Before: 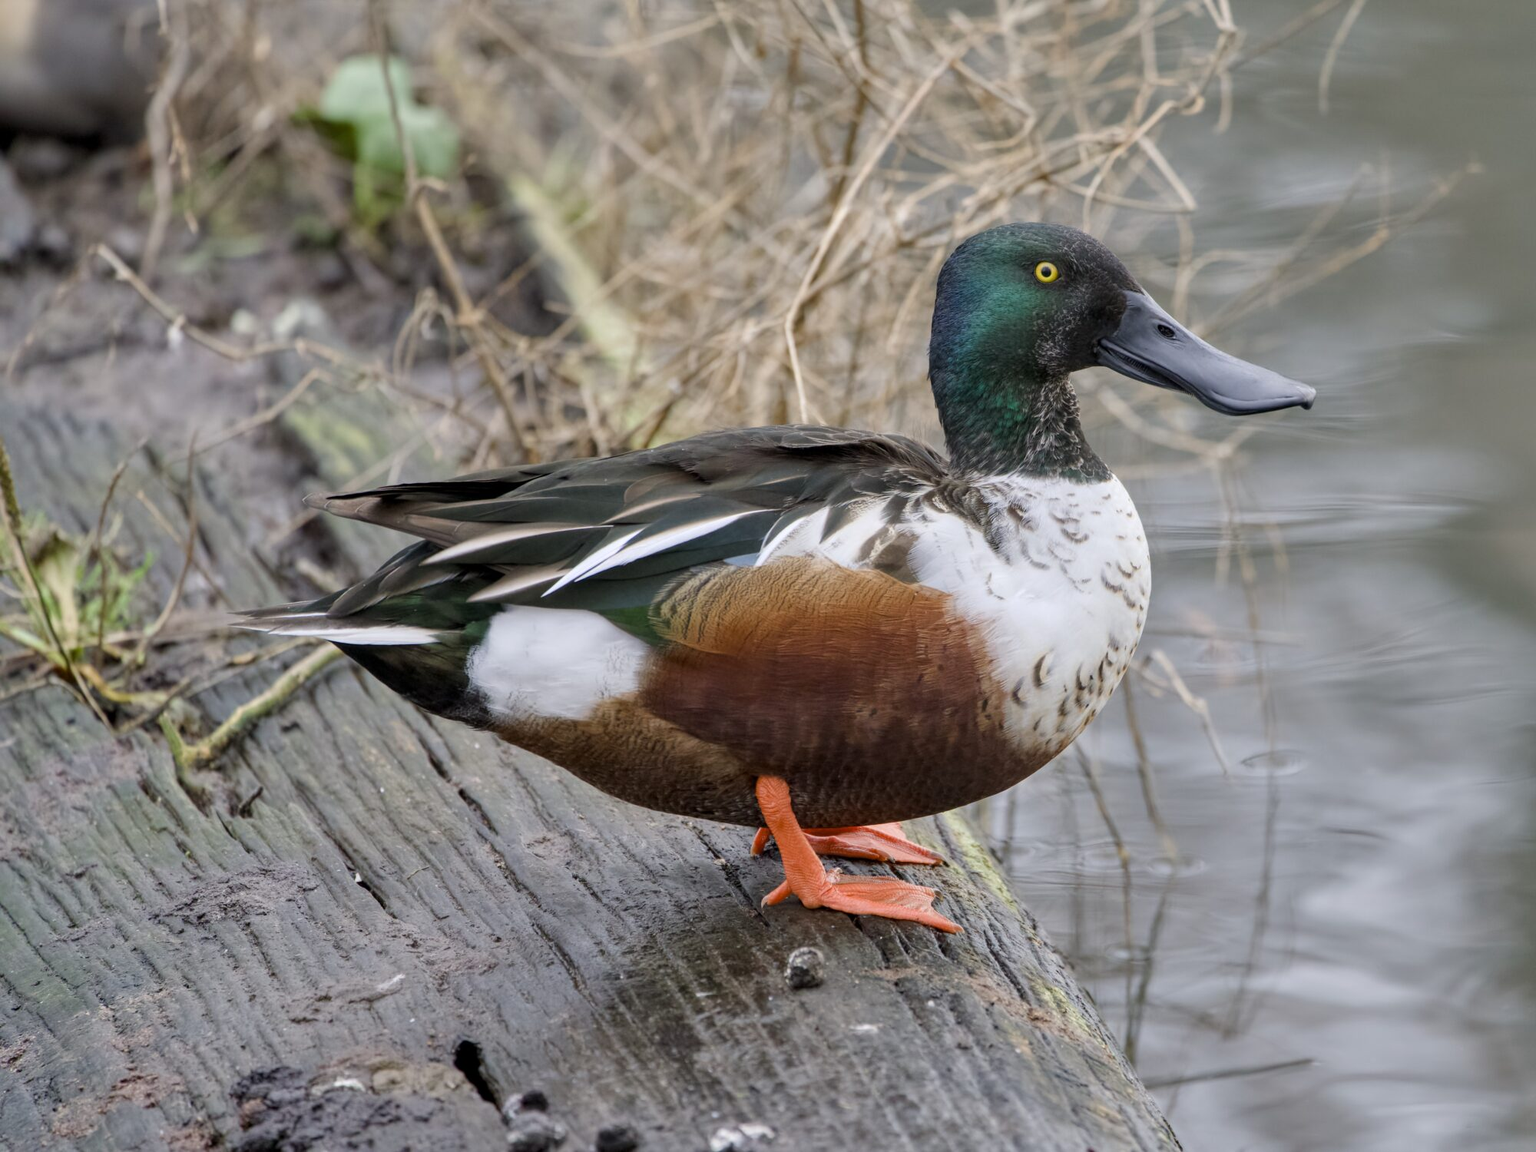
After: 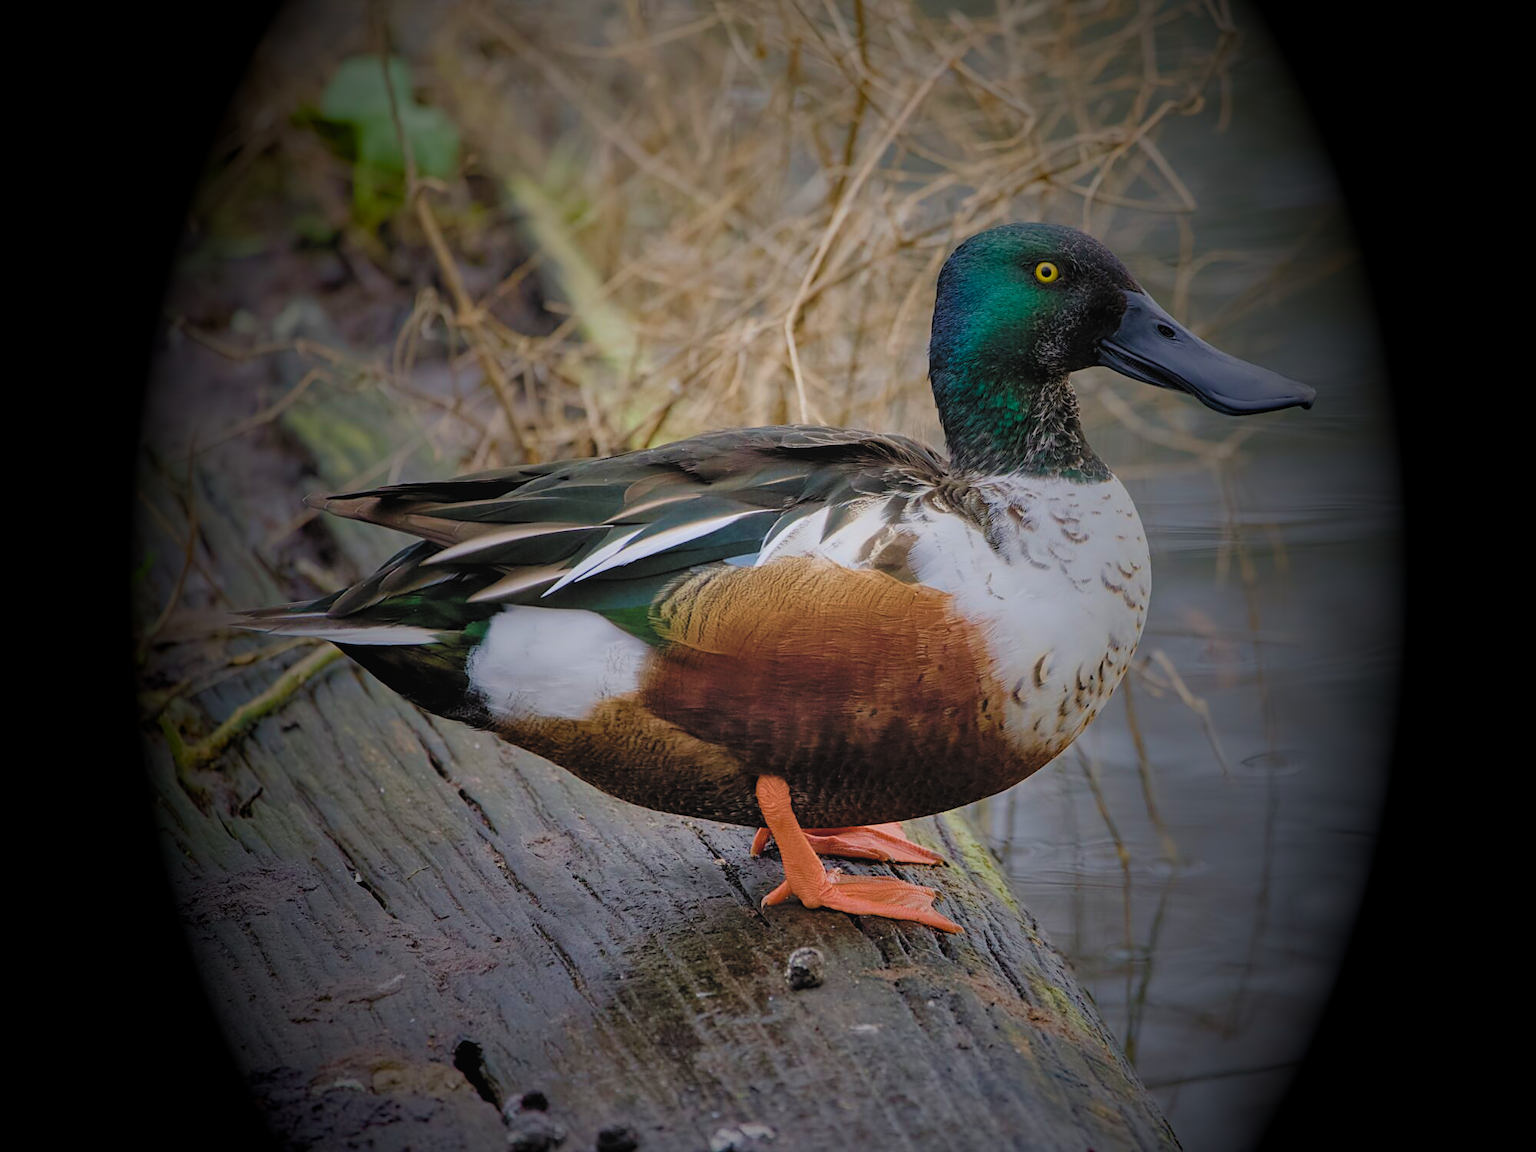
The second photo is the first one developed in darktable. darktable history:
sharpen: on, module defaults
velvia: strength 75%
vignetting: fall-off start 15.9%, fall-off radius 100%, brightness -1, saturation 0.5, width/height ratio 0.719
contrast brightness saturation: contrast 0.43, brightness 0.56, saturation -0.19
exposure: exposure -1.468 EV, compensate highlight preservation false
tone curve: curves: ch0 [(0, 0) (0.004, 0.008) (0.077, 0.156) (0.169, 0.29) (0.774, 0.774) (1, 1)], color space Lab, linked channels, preserve colors none
filmic rgb: black relative exposure -7.65 EV, white relative exposure 4.56 EV, hardness 3.61
